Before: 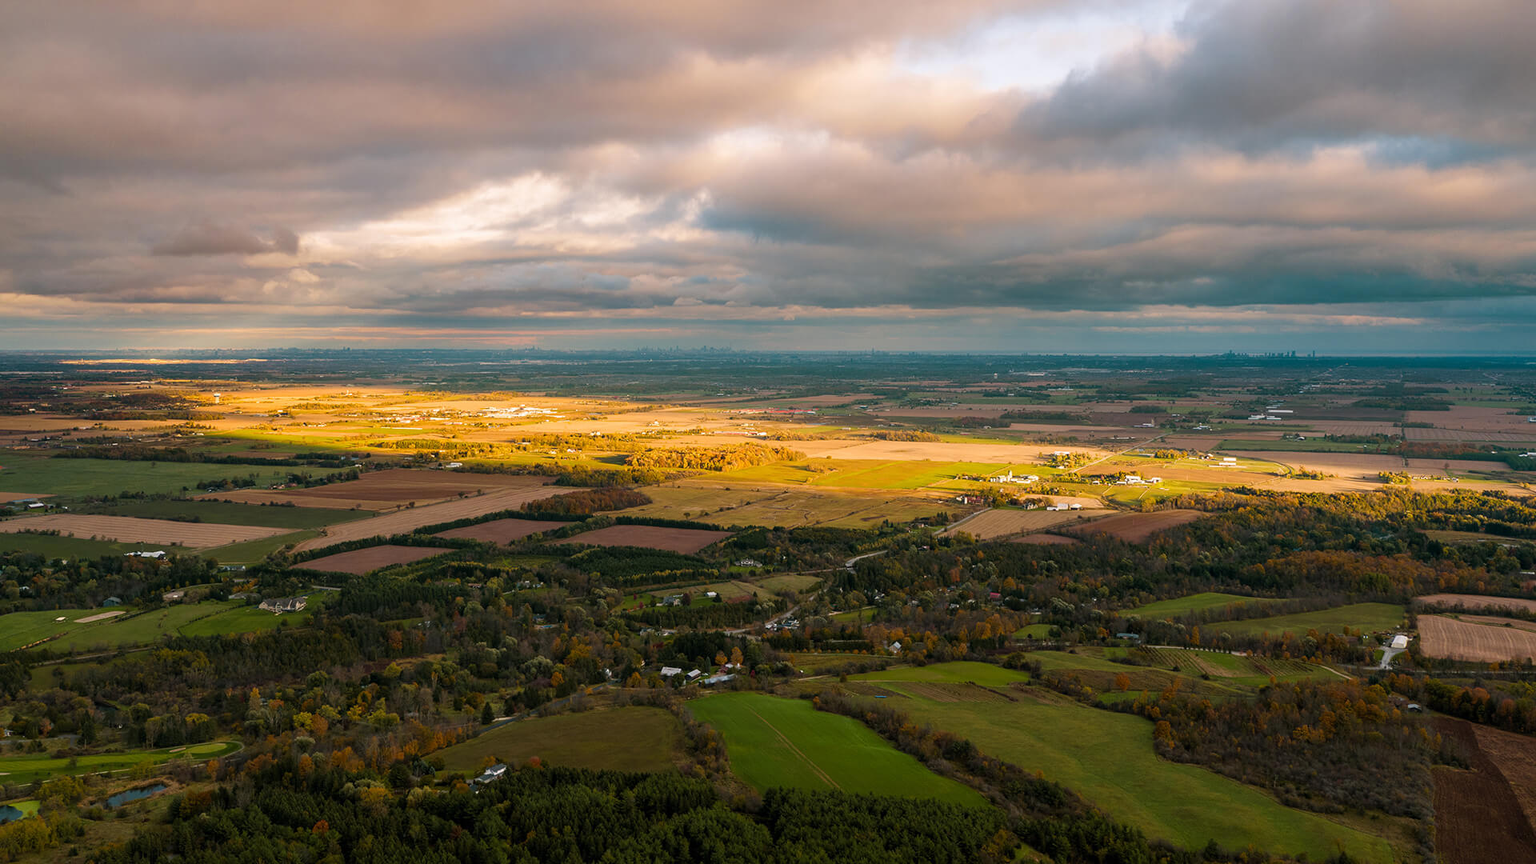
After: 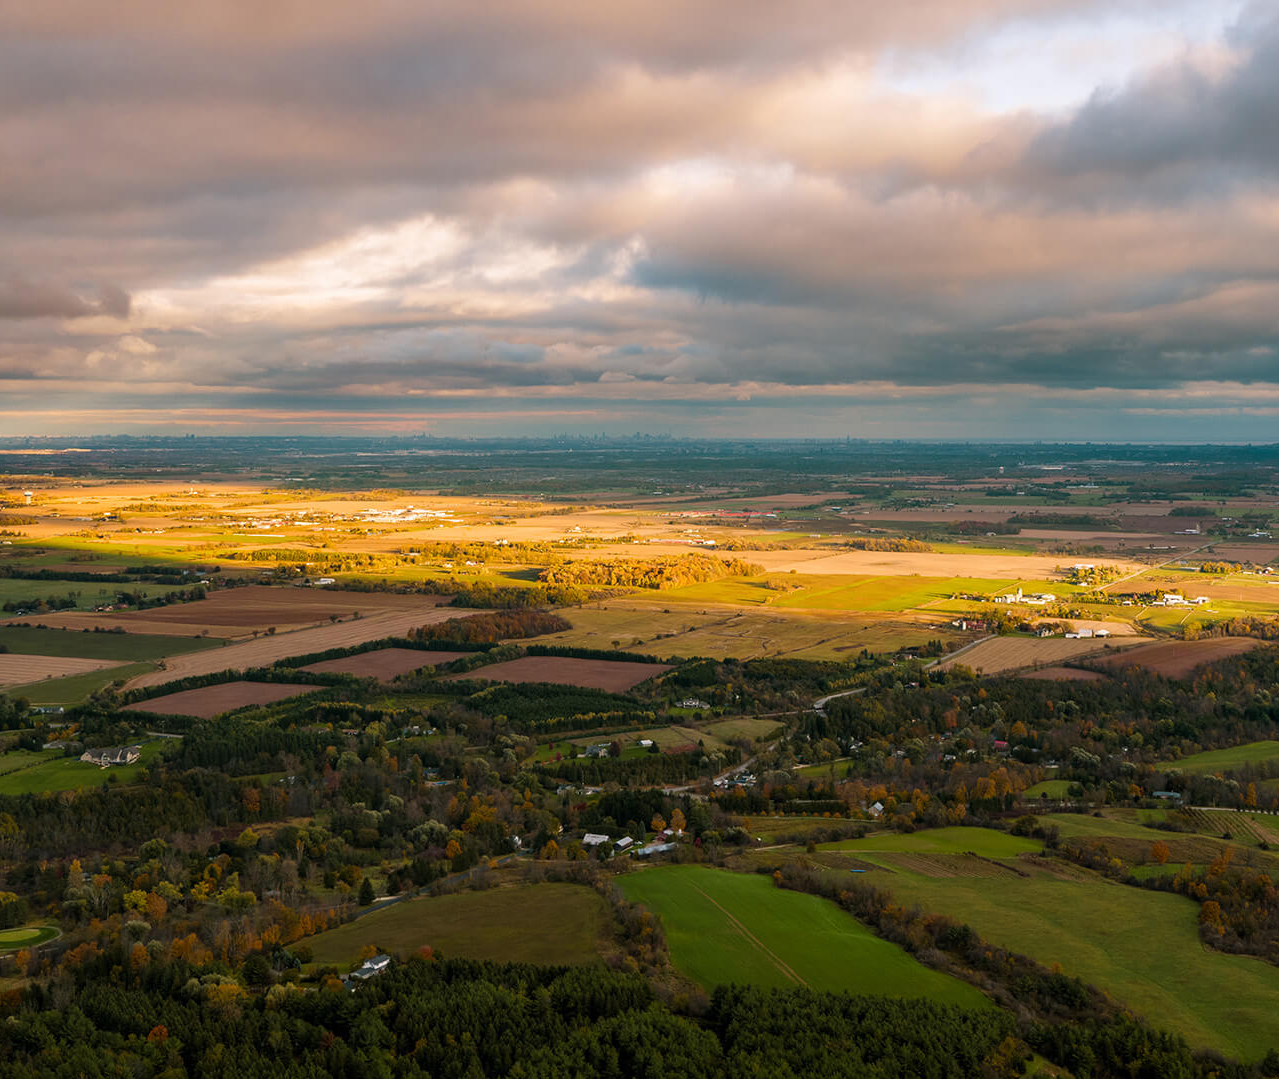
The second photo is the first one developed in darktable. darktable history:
crop and rotate: left 12.673%, right 20.66%
